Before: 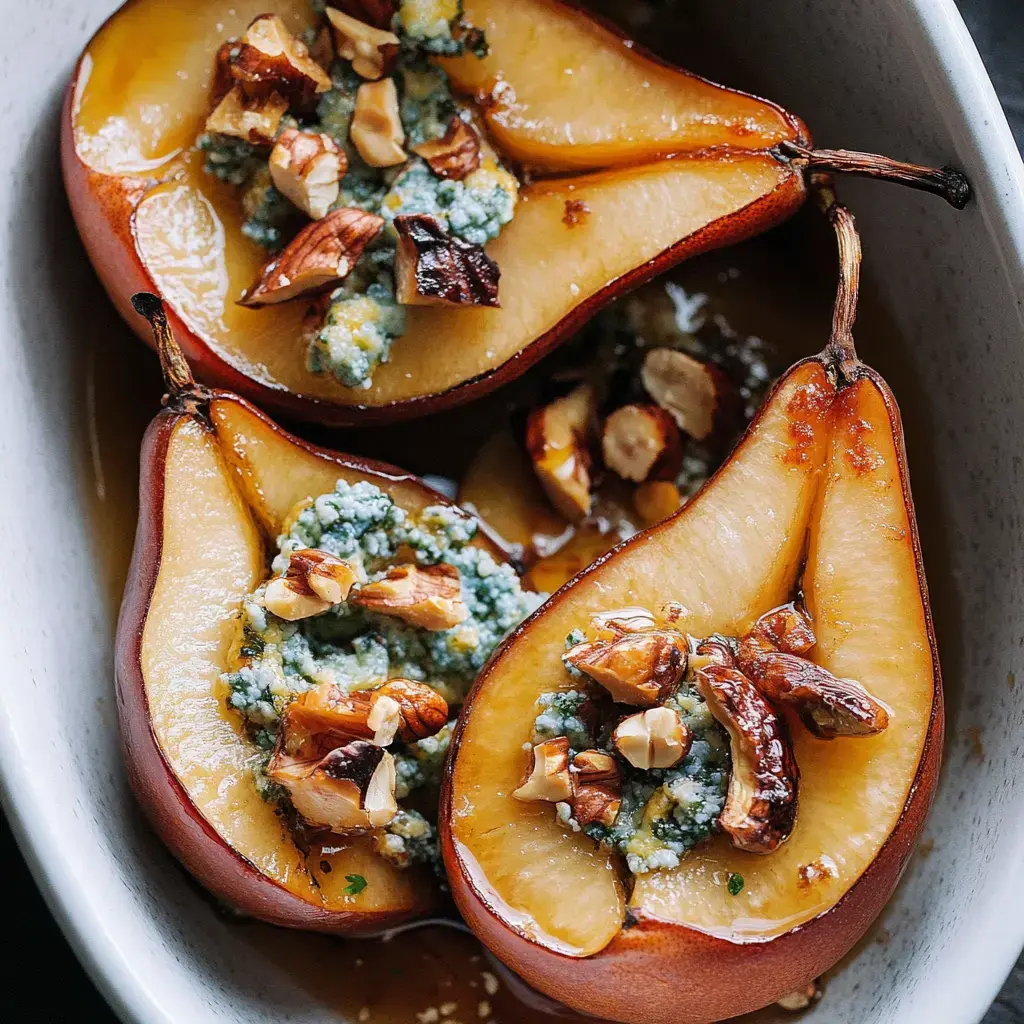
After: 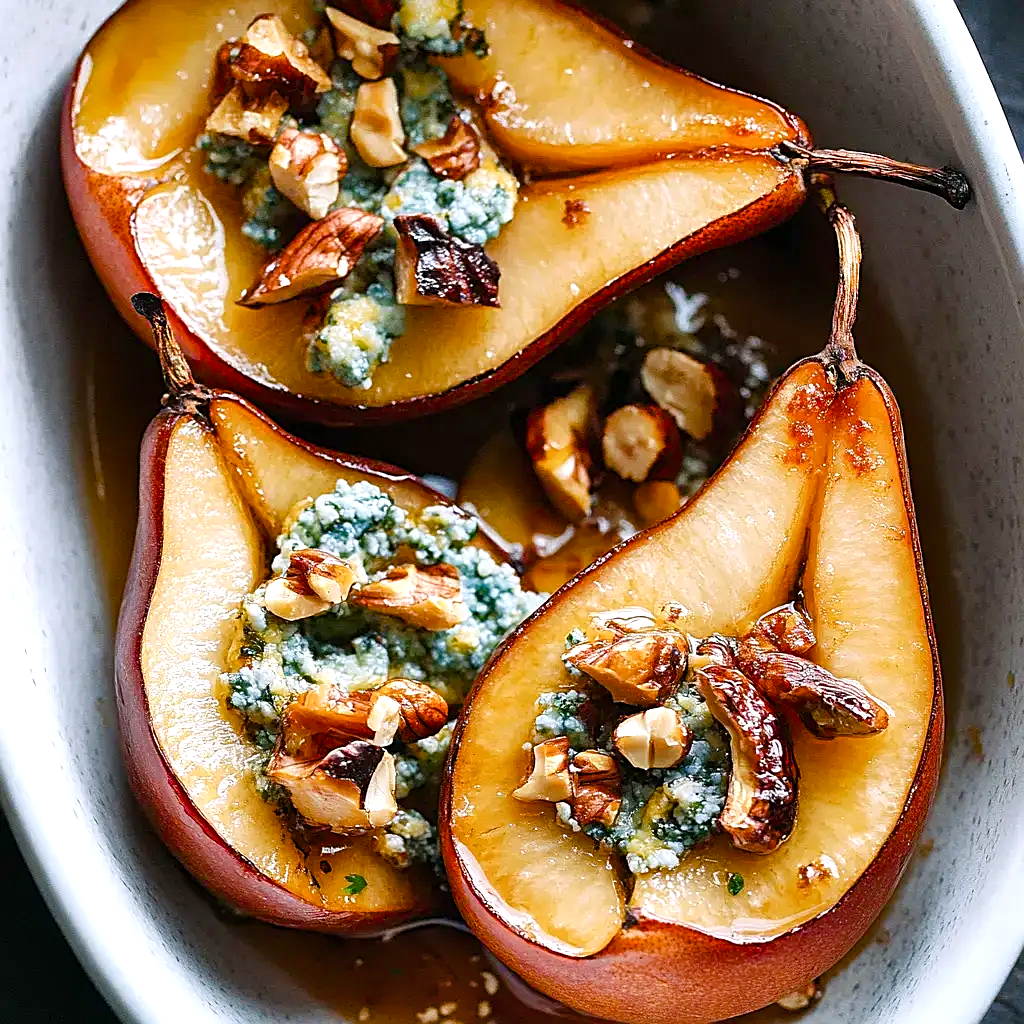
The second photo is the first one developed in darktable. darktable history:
sharpen: on, module defaults
color balance rgb: perceptual saturation grading › global saturation 25%, perceptual saturation grading › highlights -50%, perceptual saturation grading › shadows 30%, perceptual brilliance grading › global brilliance 12%, global vibrance 20%
shadows and highlights: shadows 60, soften with gaussian
